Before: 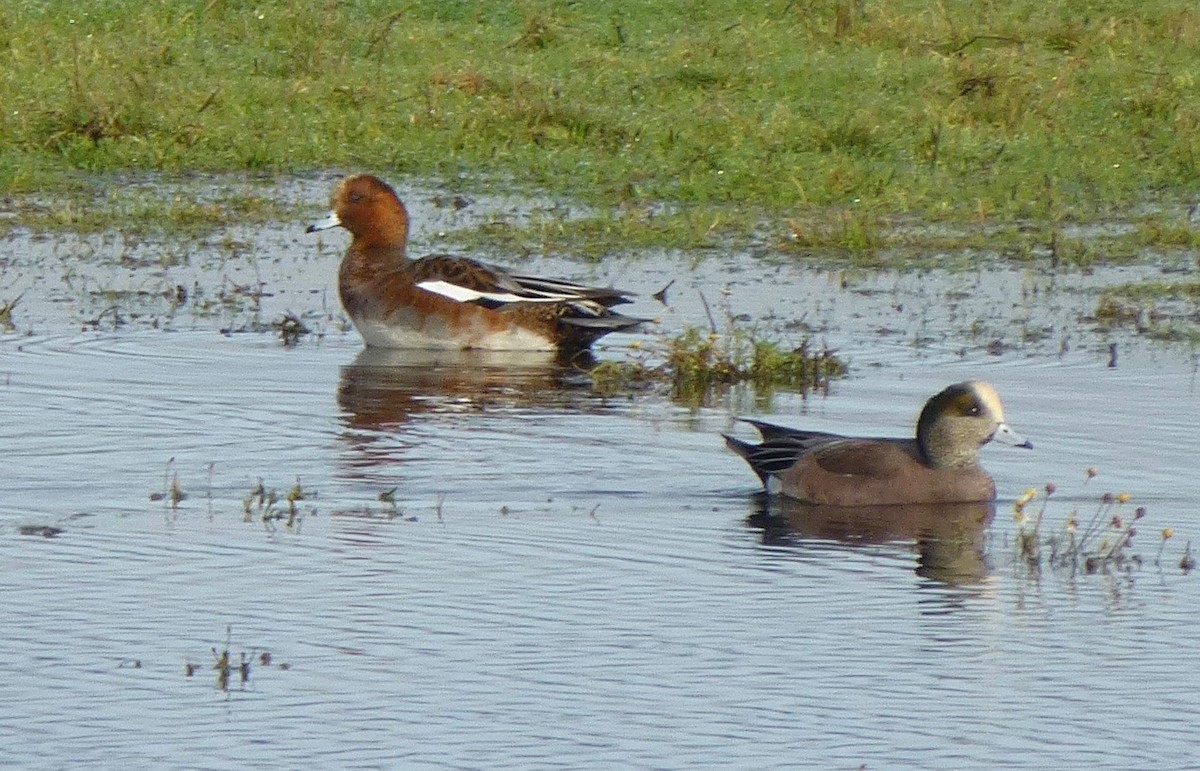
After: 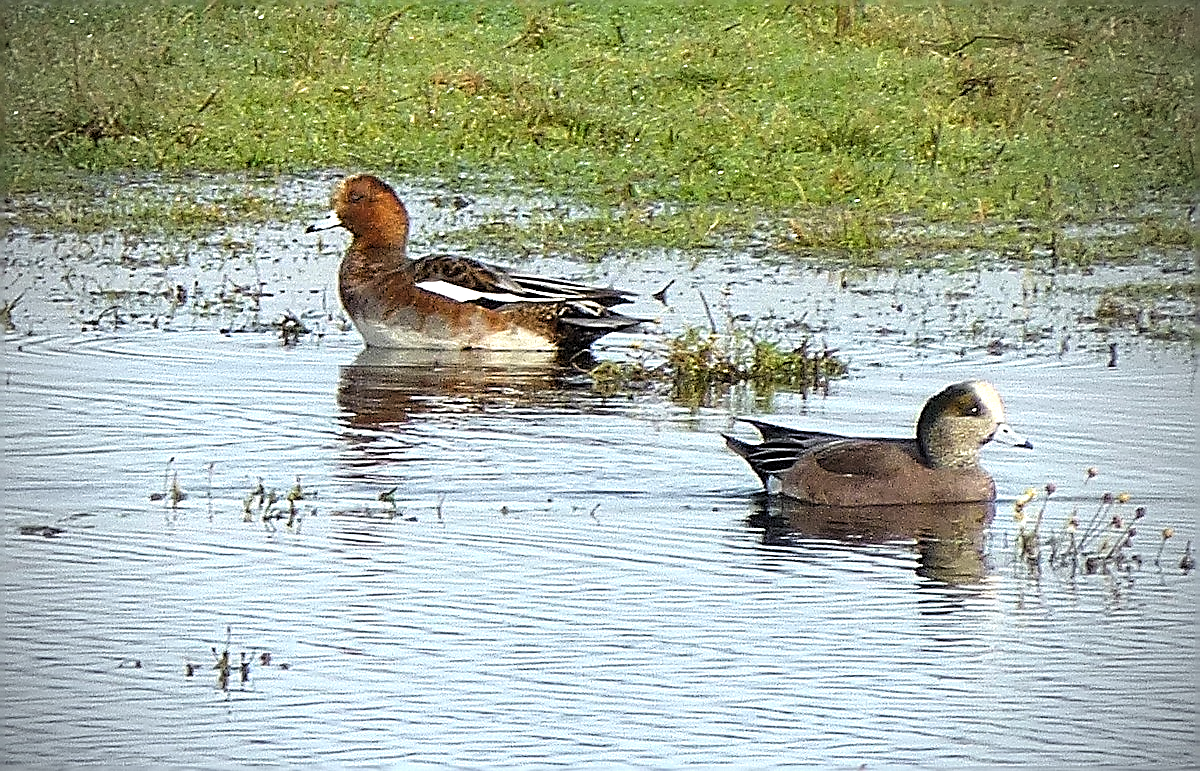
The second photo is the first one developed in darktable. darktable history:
levels: levels [0.026, 0.507, 0.987]
vignetting: fall-off start 71.7%, brightness -0.726, saturation -0.481
sharpen: amount 1.993
tone equalizer: -8 EV -0.761 EV, -7 EV -0.689 EV, -6 EV -0.638 EV, -5 EV -0.378 EV, -3 EV 0.396 EV, -2 EV 0.6 EV, -1 EV 0.699 EV, +0 EV 0.727 EV
